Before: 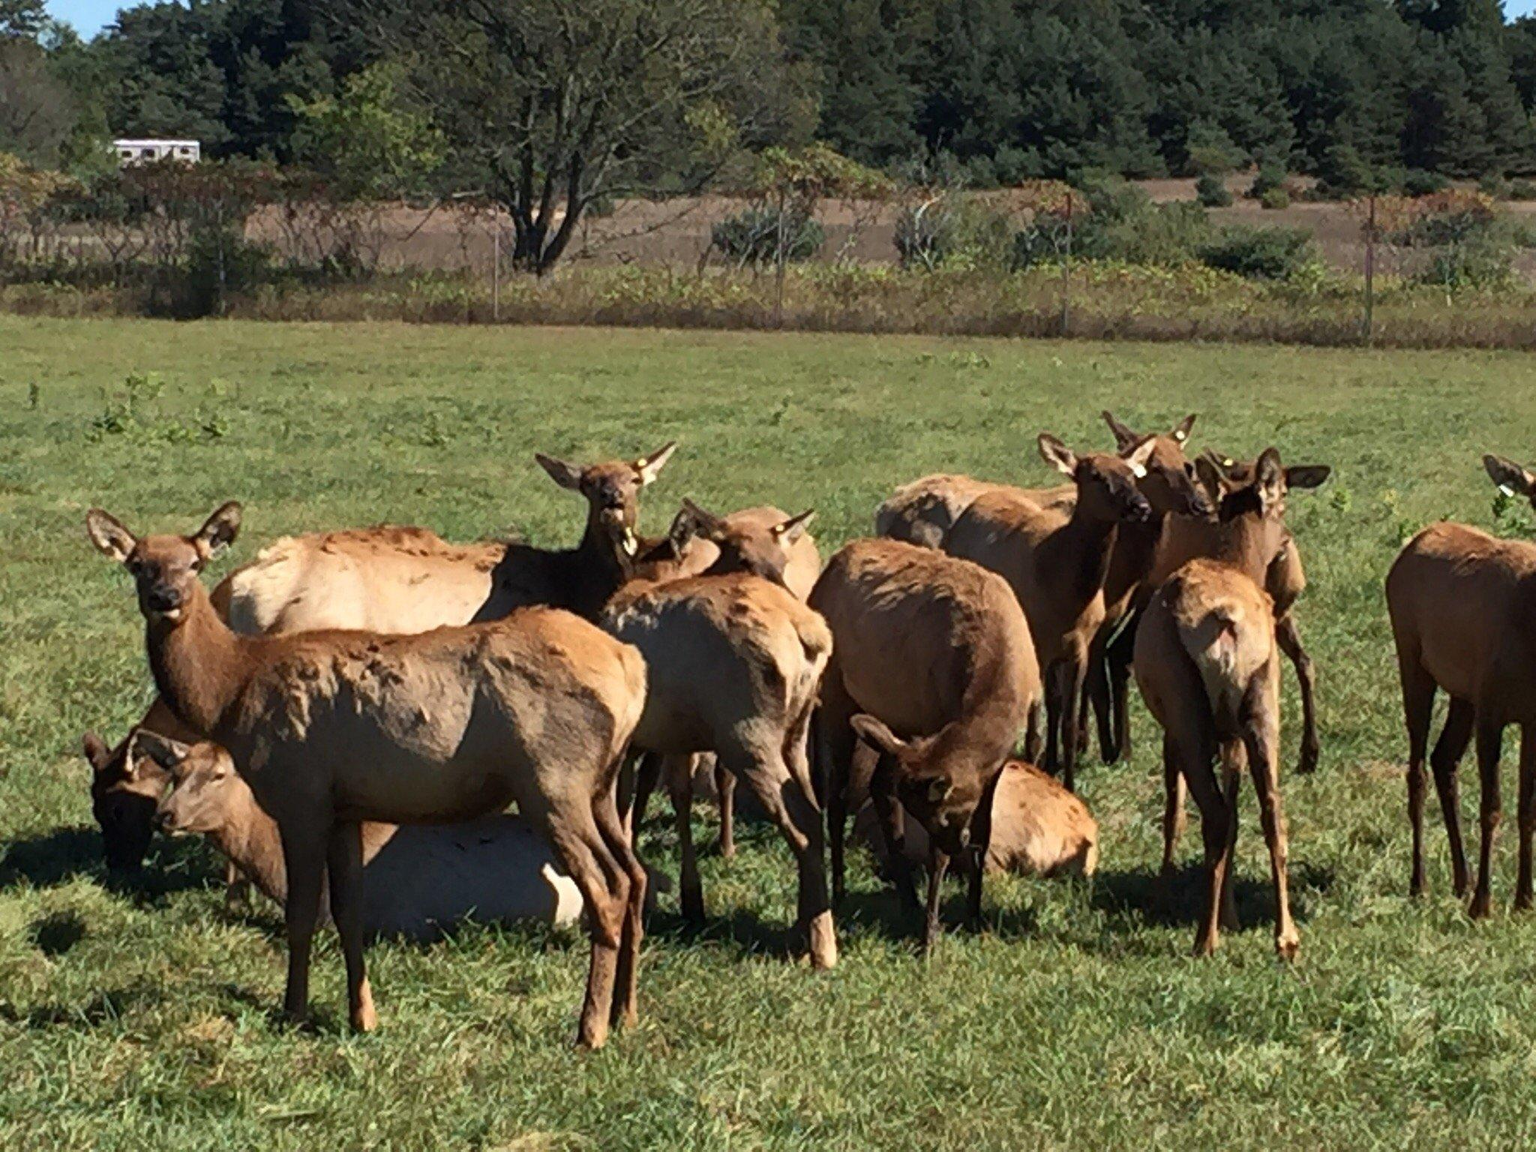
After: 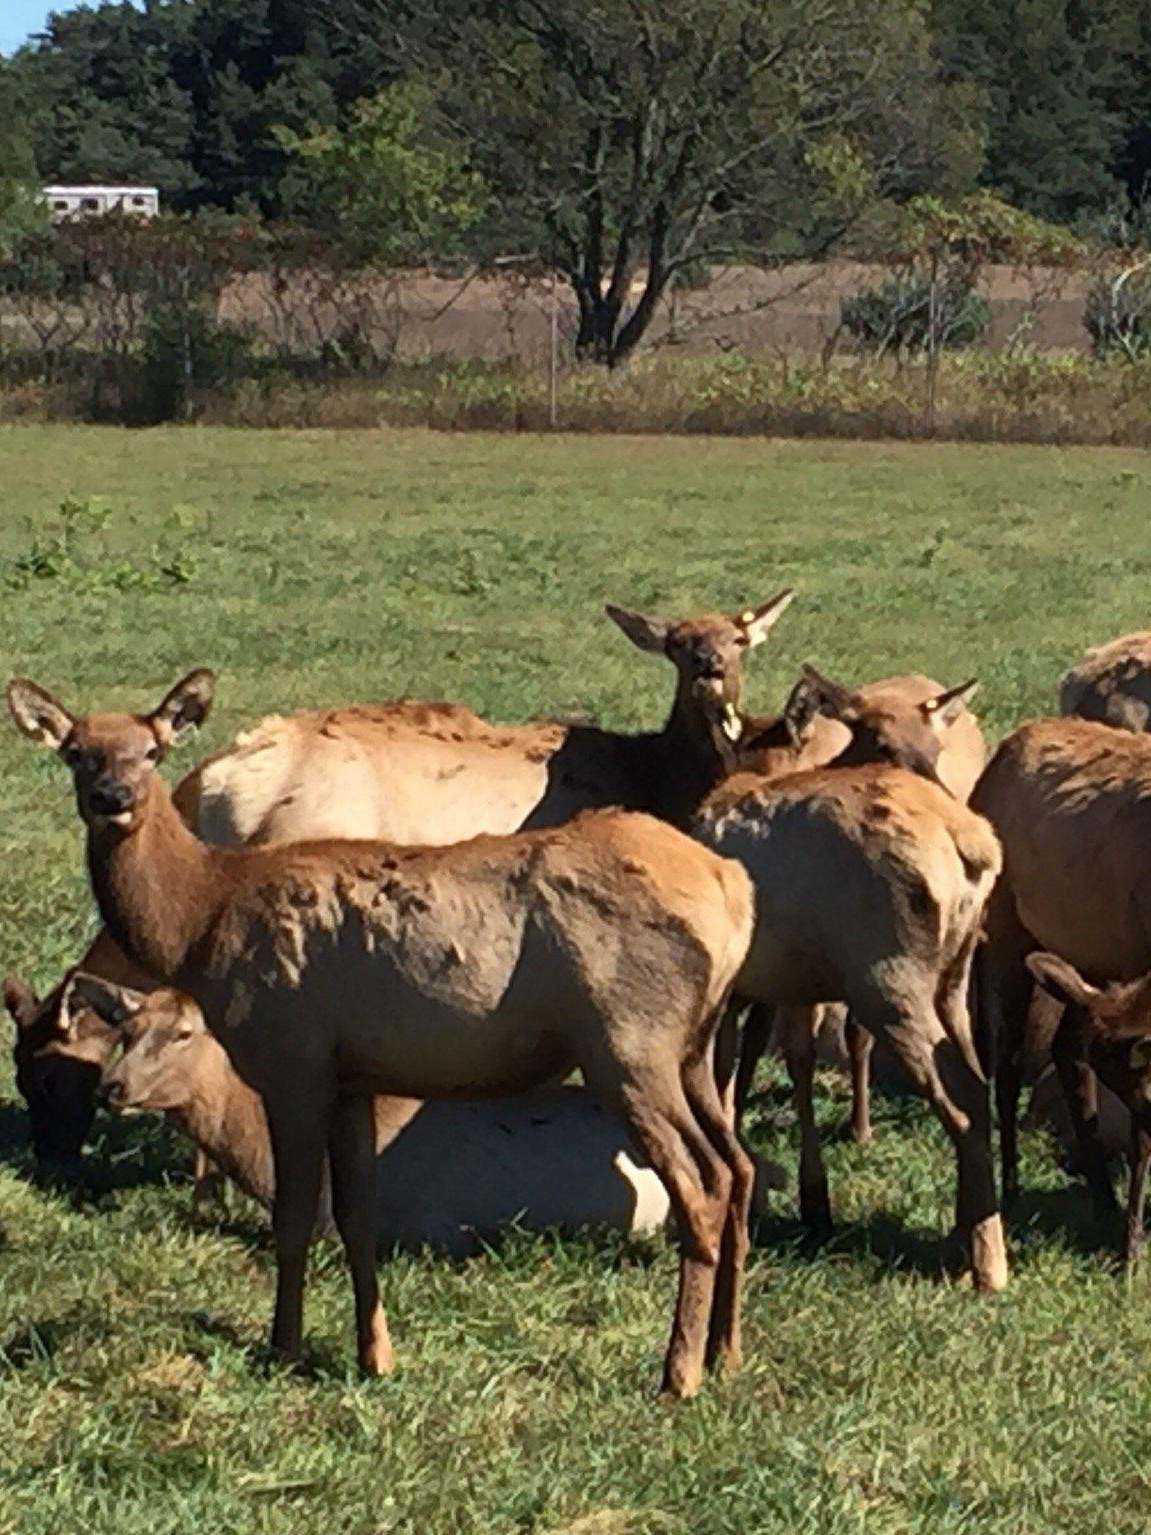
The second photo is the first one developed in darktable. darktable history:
crop: left 5.308%, right 38.475%
